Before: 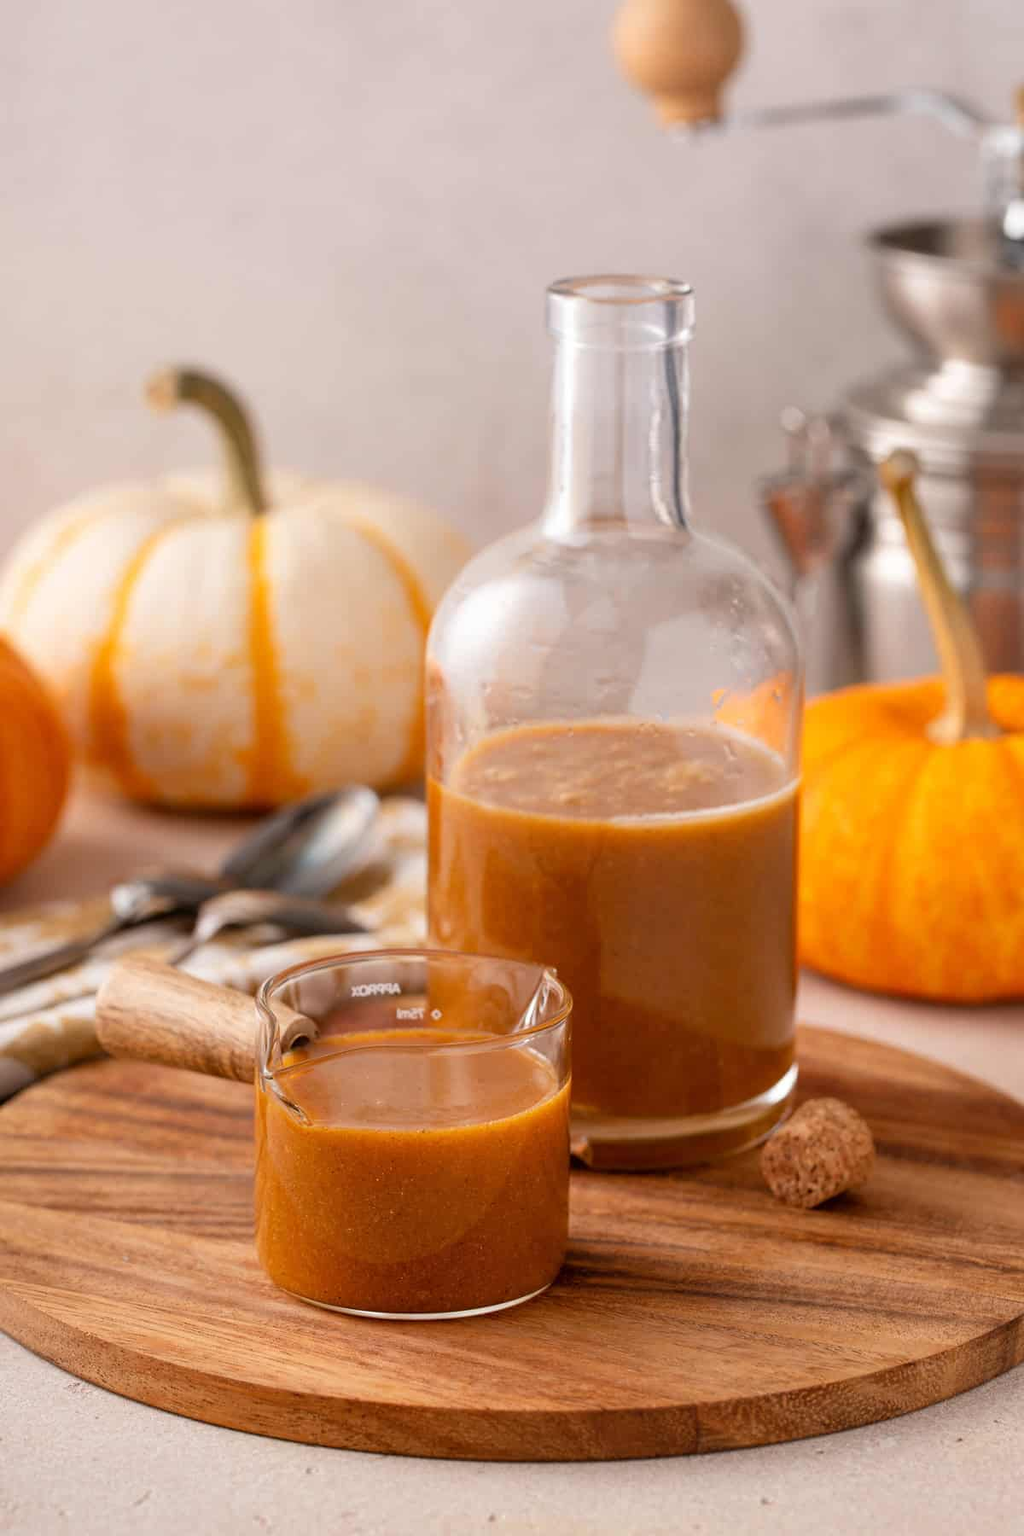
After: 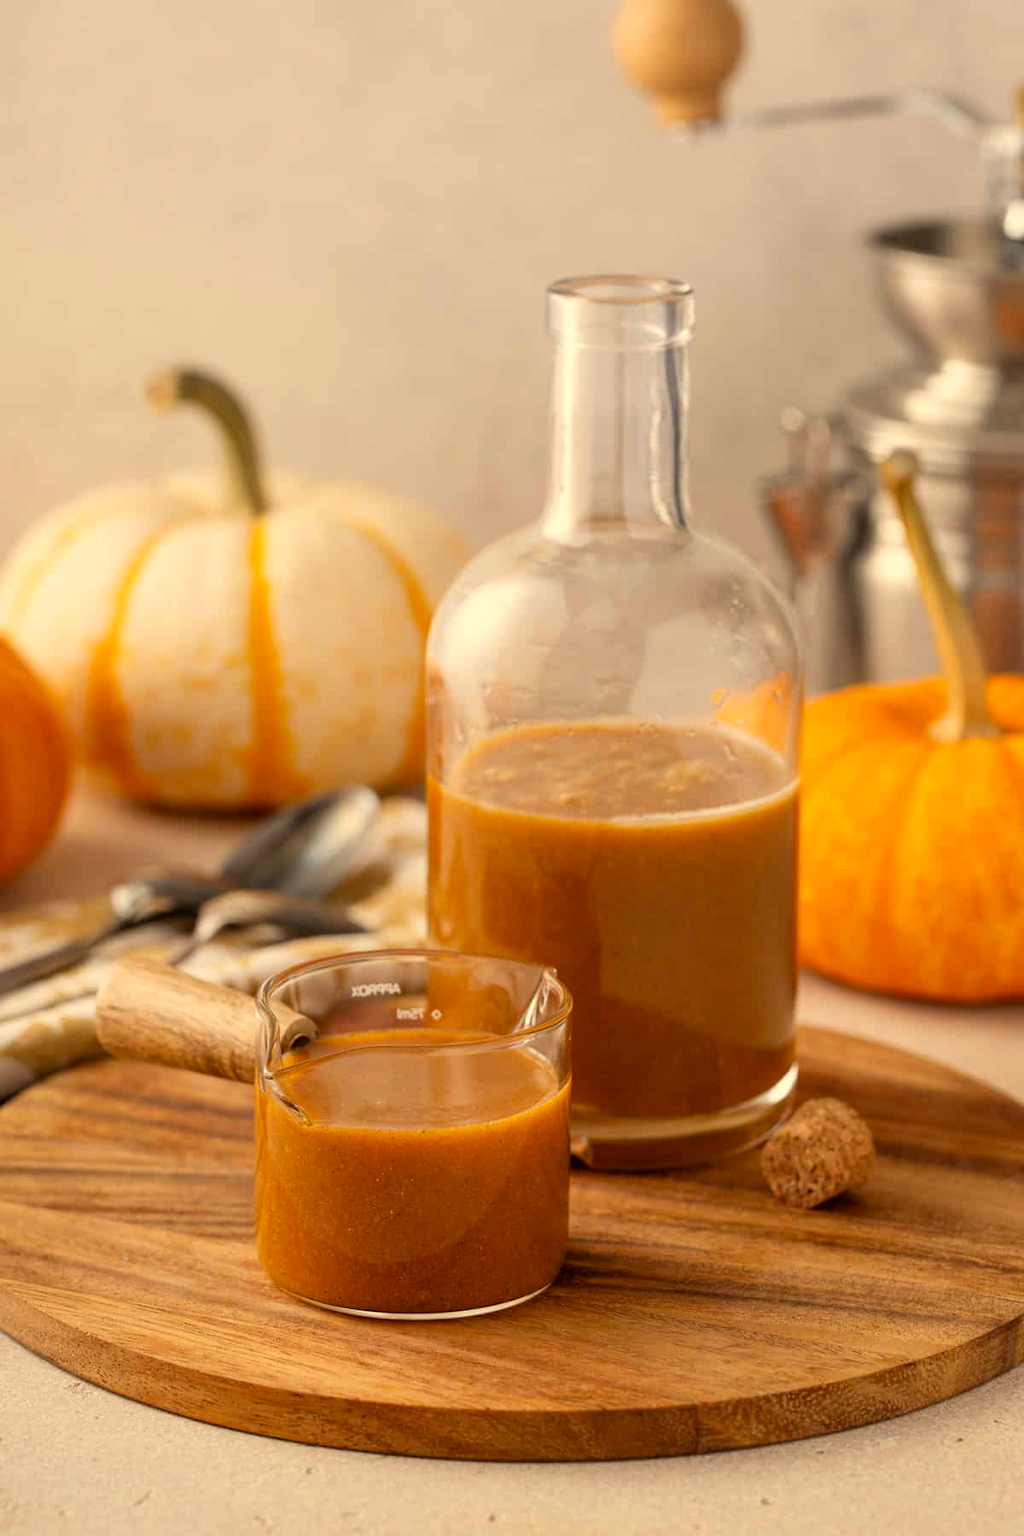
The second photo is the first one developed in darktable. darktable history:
color balance: output saturation 98.5%
color correction: highlights a* 2.72, highlights b* 22.8
